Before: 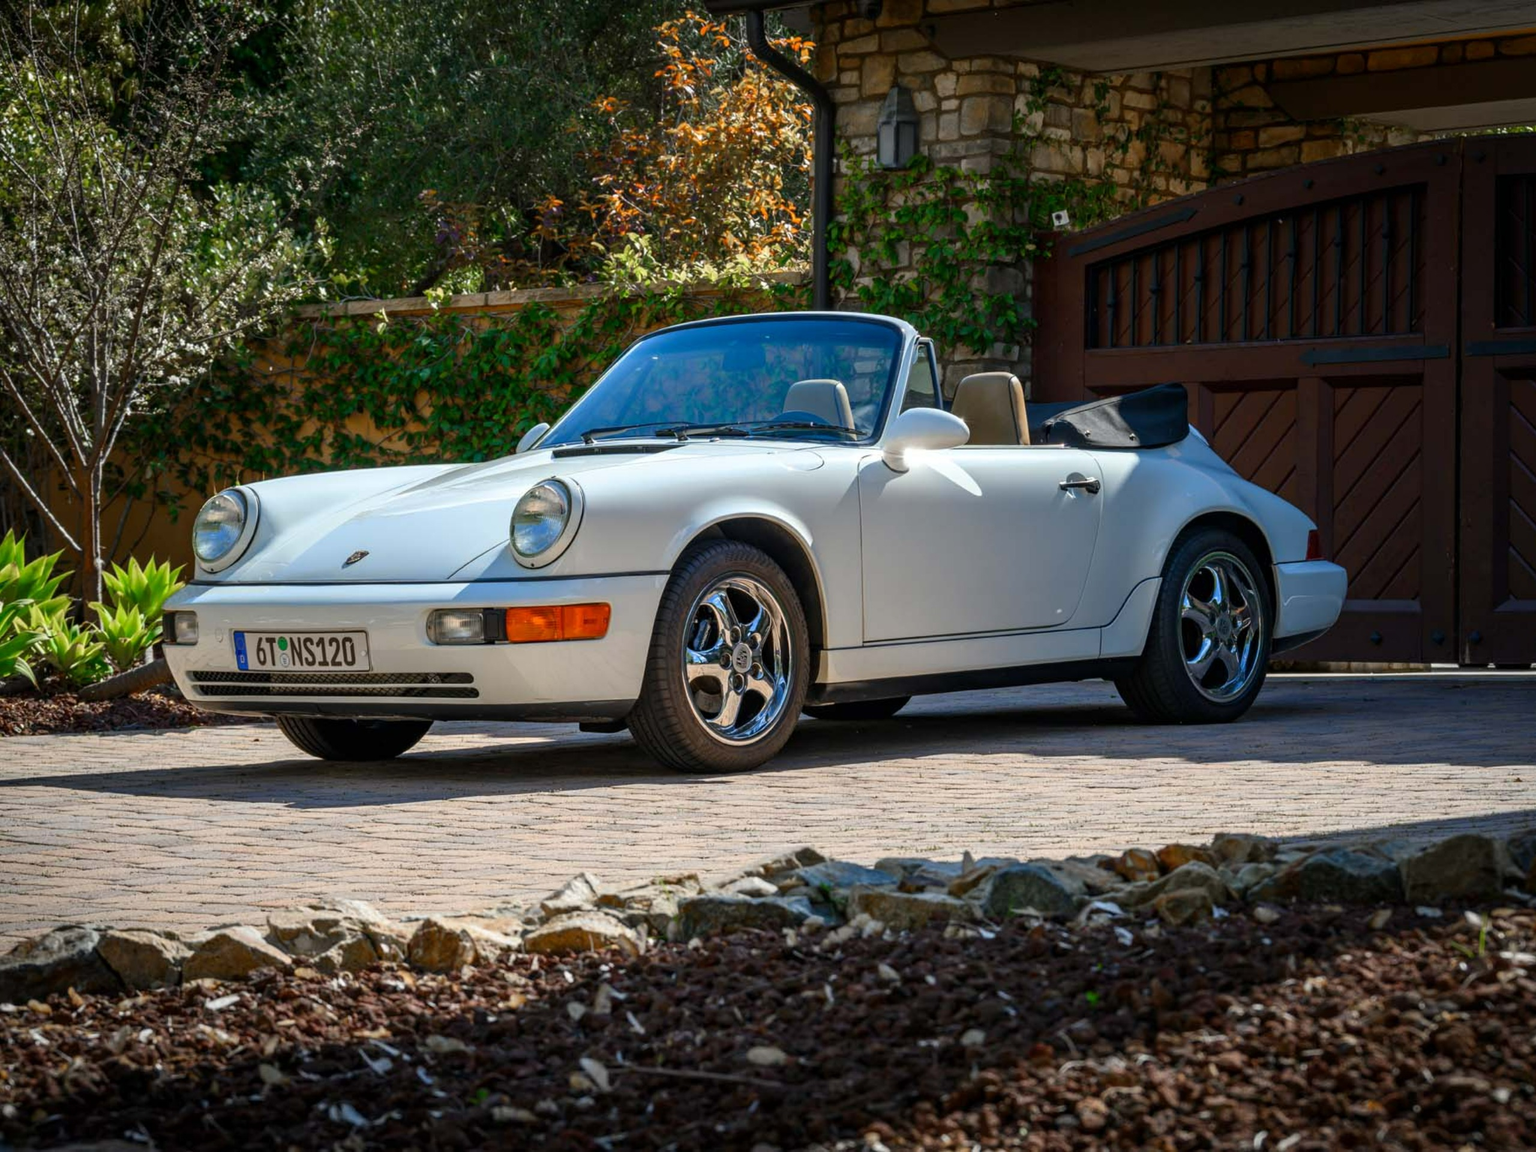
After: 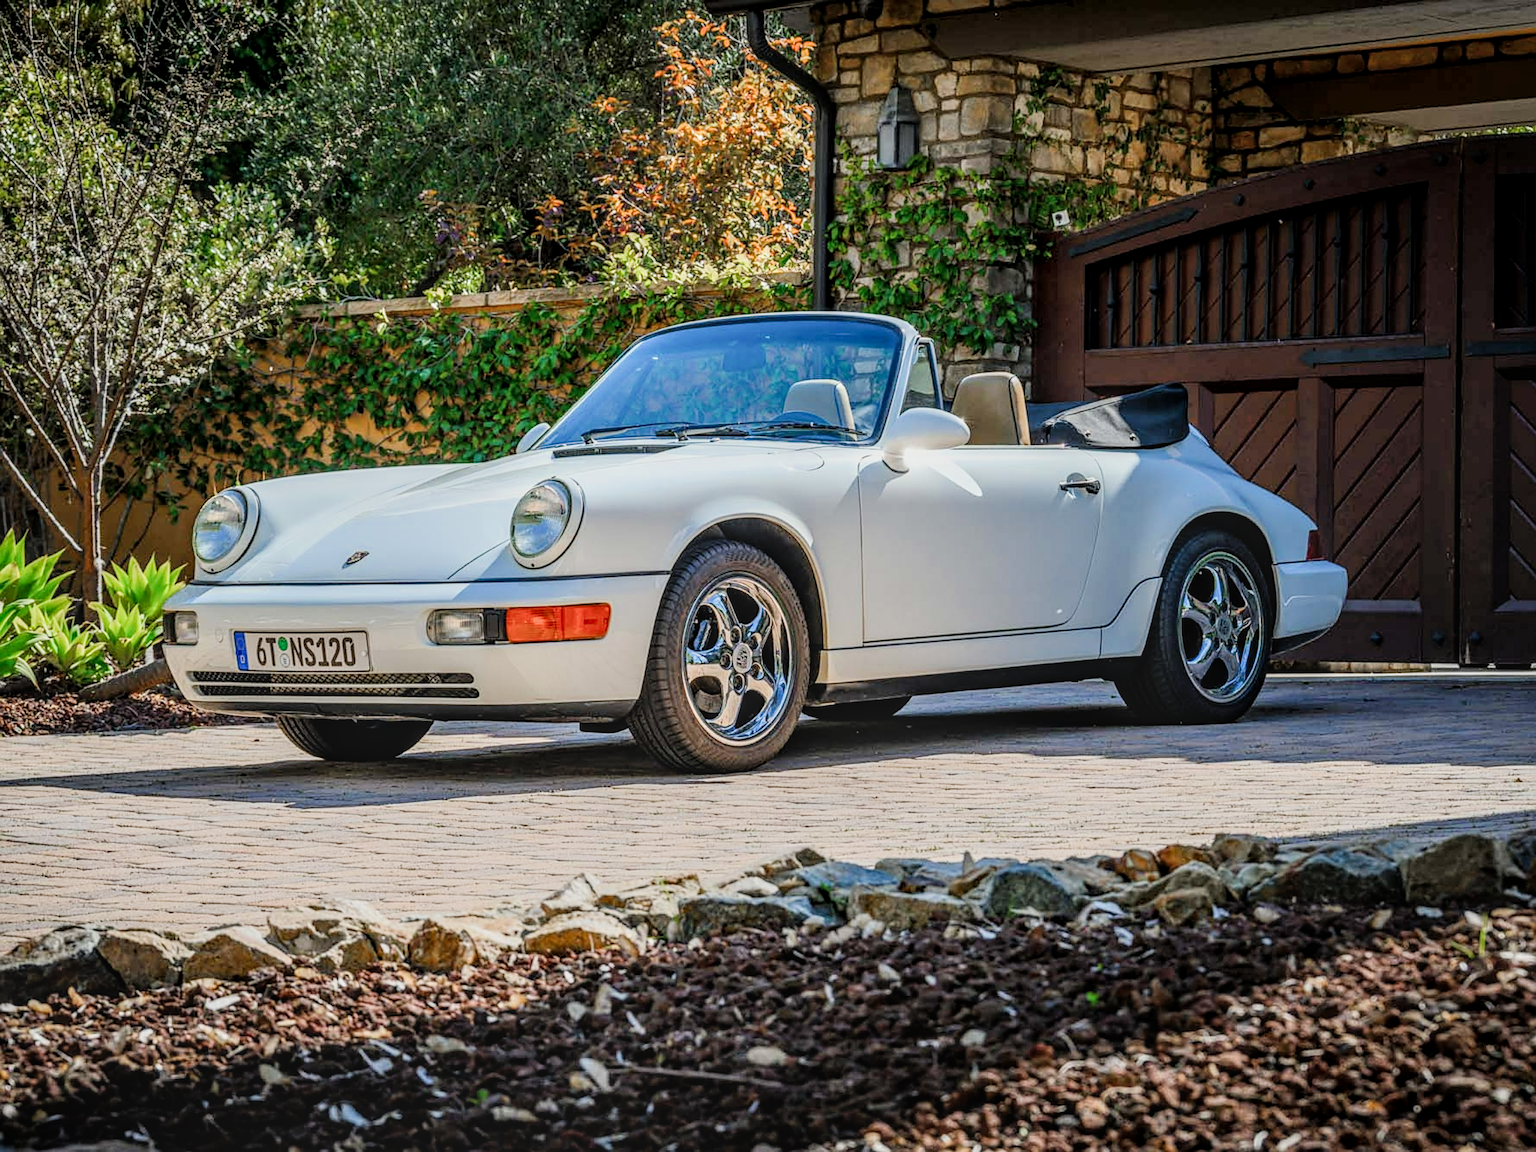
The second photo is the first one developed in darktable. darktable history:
filmic rgb: black relative exposure -7.18 EV, white relative exposure 5.39 EV, hardness 3.02
sharpen: on, module defaults
exposure: black level correction 0, exposure 1.2 EV, compensate highlight preservation false
local contrast: highlights 6%, shadows 5%, detail 134%
